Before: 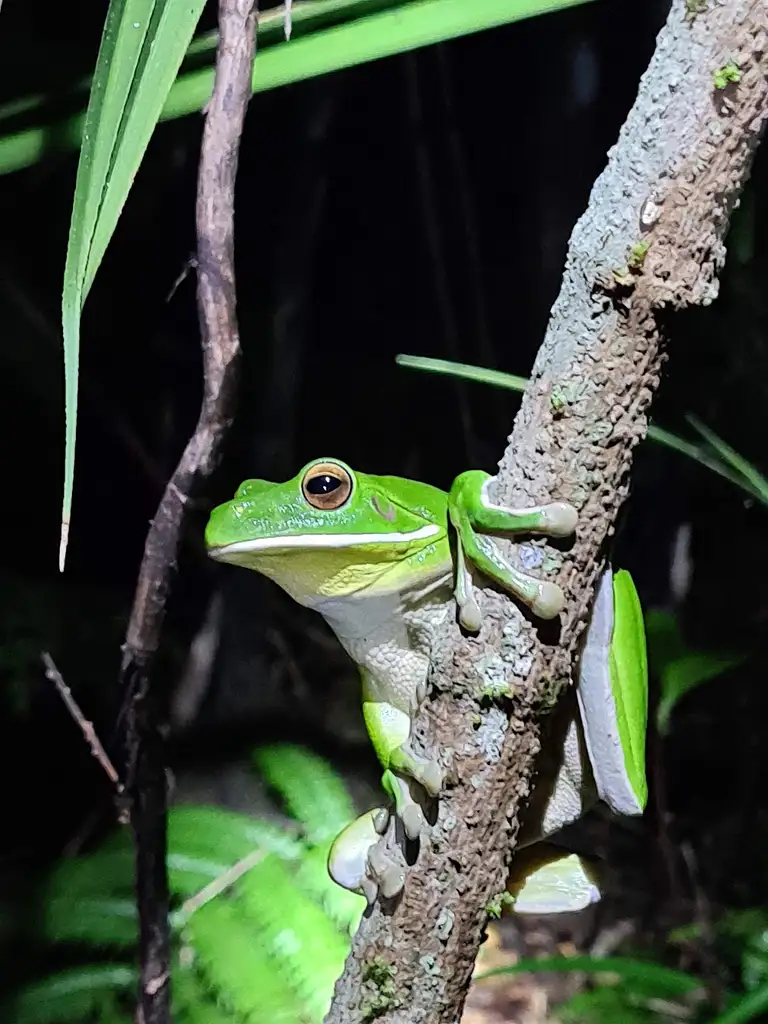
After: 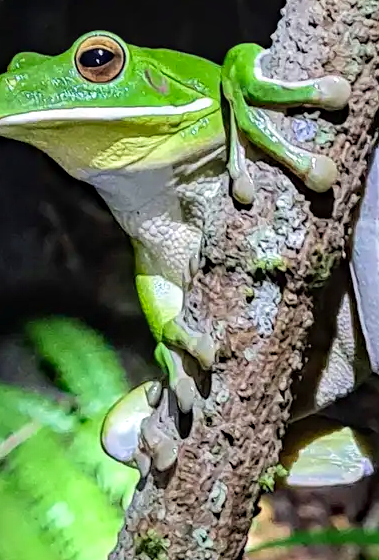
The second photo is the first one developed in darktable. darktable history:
haze removal: compatibility mode true, adaptive false
crop: left 29.672%, top 41.786%, right 20.851%, bottom 3.487%
local contrast: on, module defaults
velvia: on, module defaults
